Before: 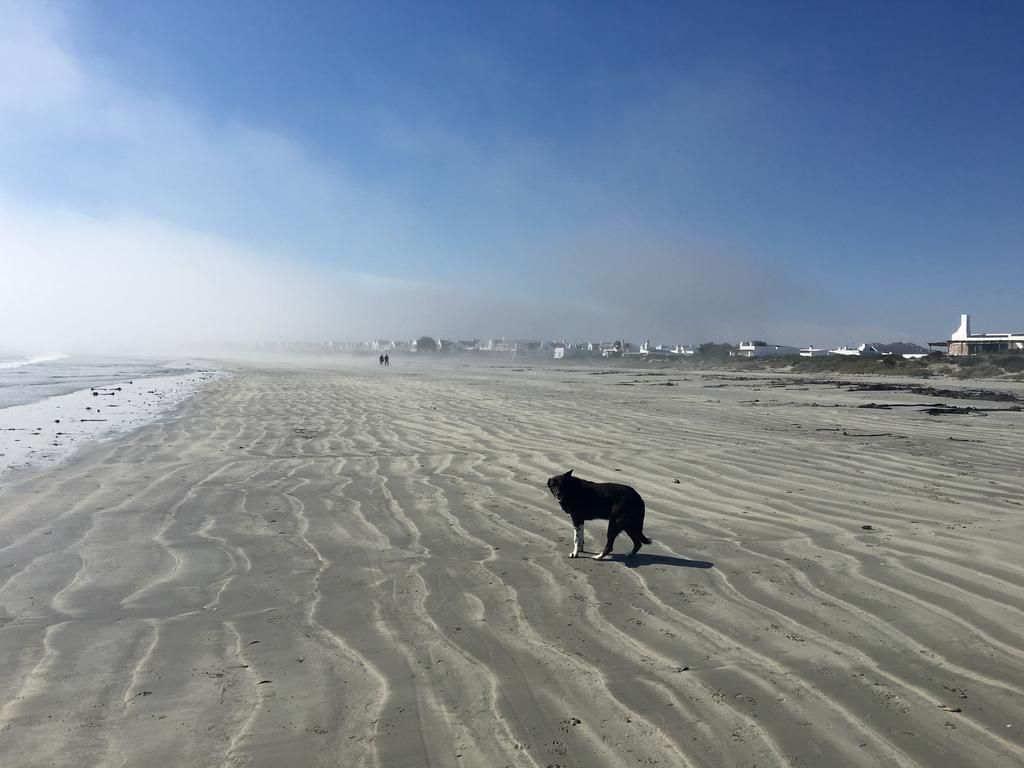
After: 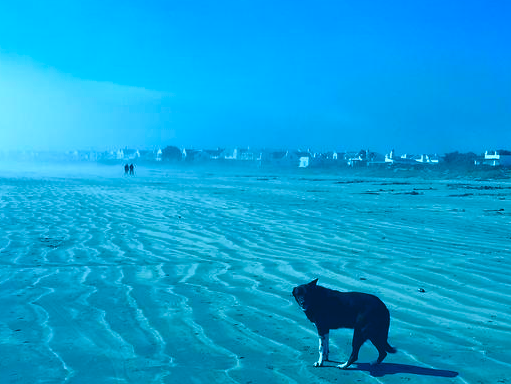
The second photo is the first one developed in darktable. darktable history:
color calibration: illuminant as shot in camera, x 0.462, y 0.419, temperature 2651.64 K
color correction: highlights a* -15.58, highlights b* 40, shadows a* -40, shadows b* -26.18
exposure: compensate highlight preservation false
crop: left 25%, top 25%, right 25%, bottom 25%
